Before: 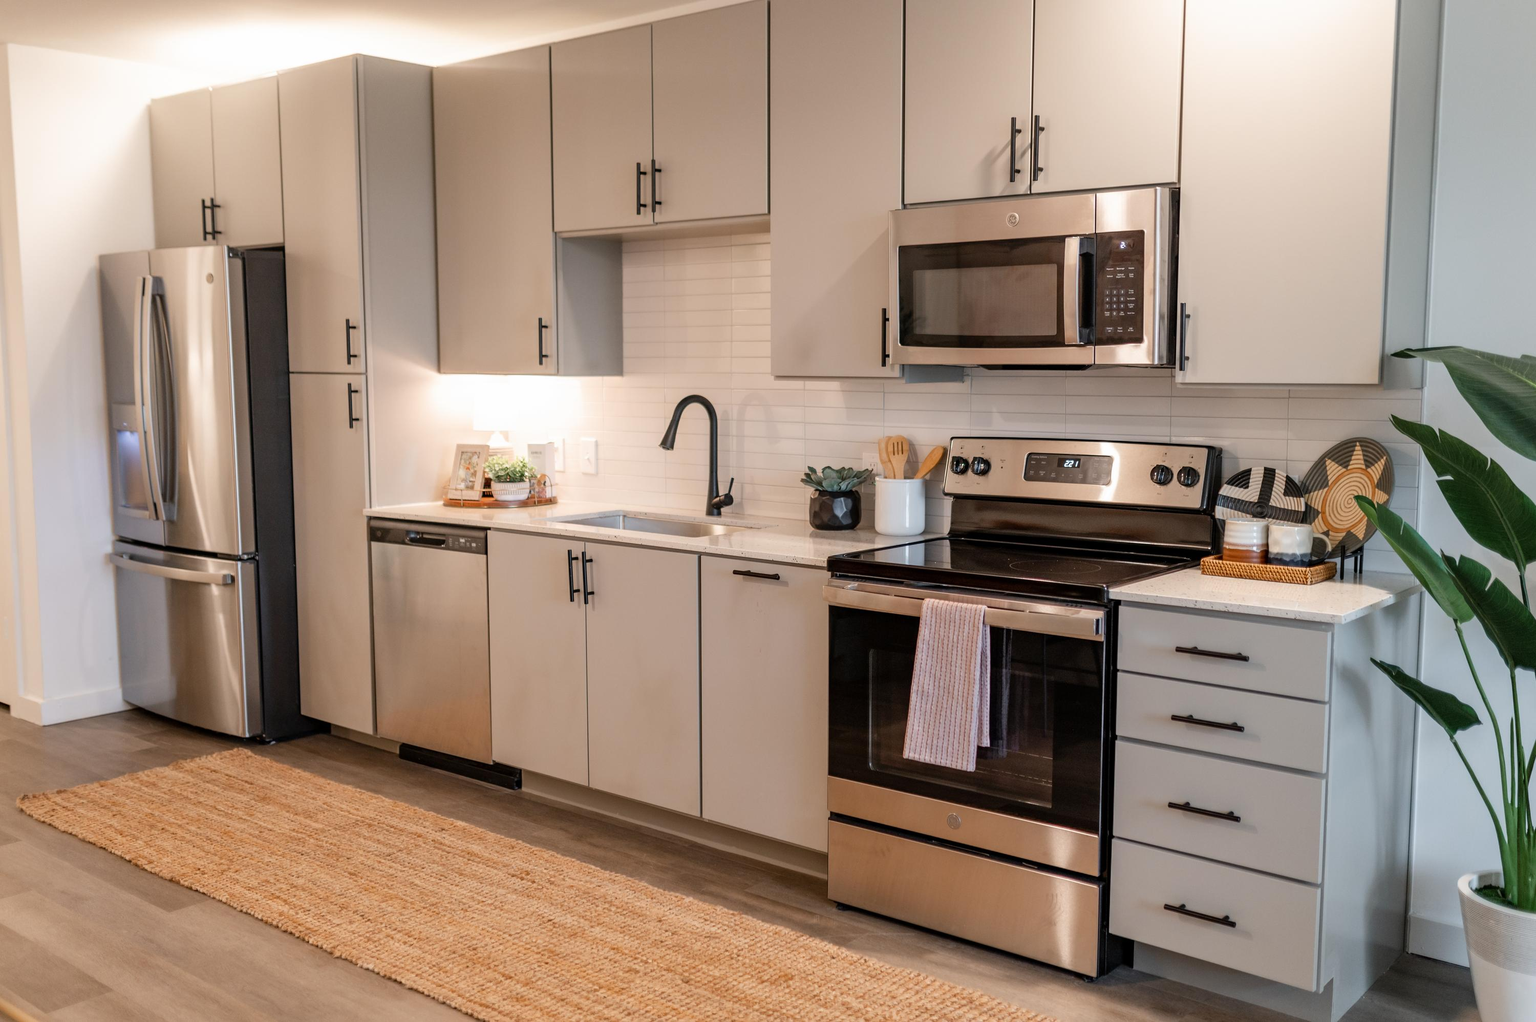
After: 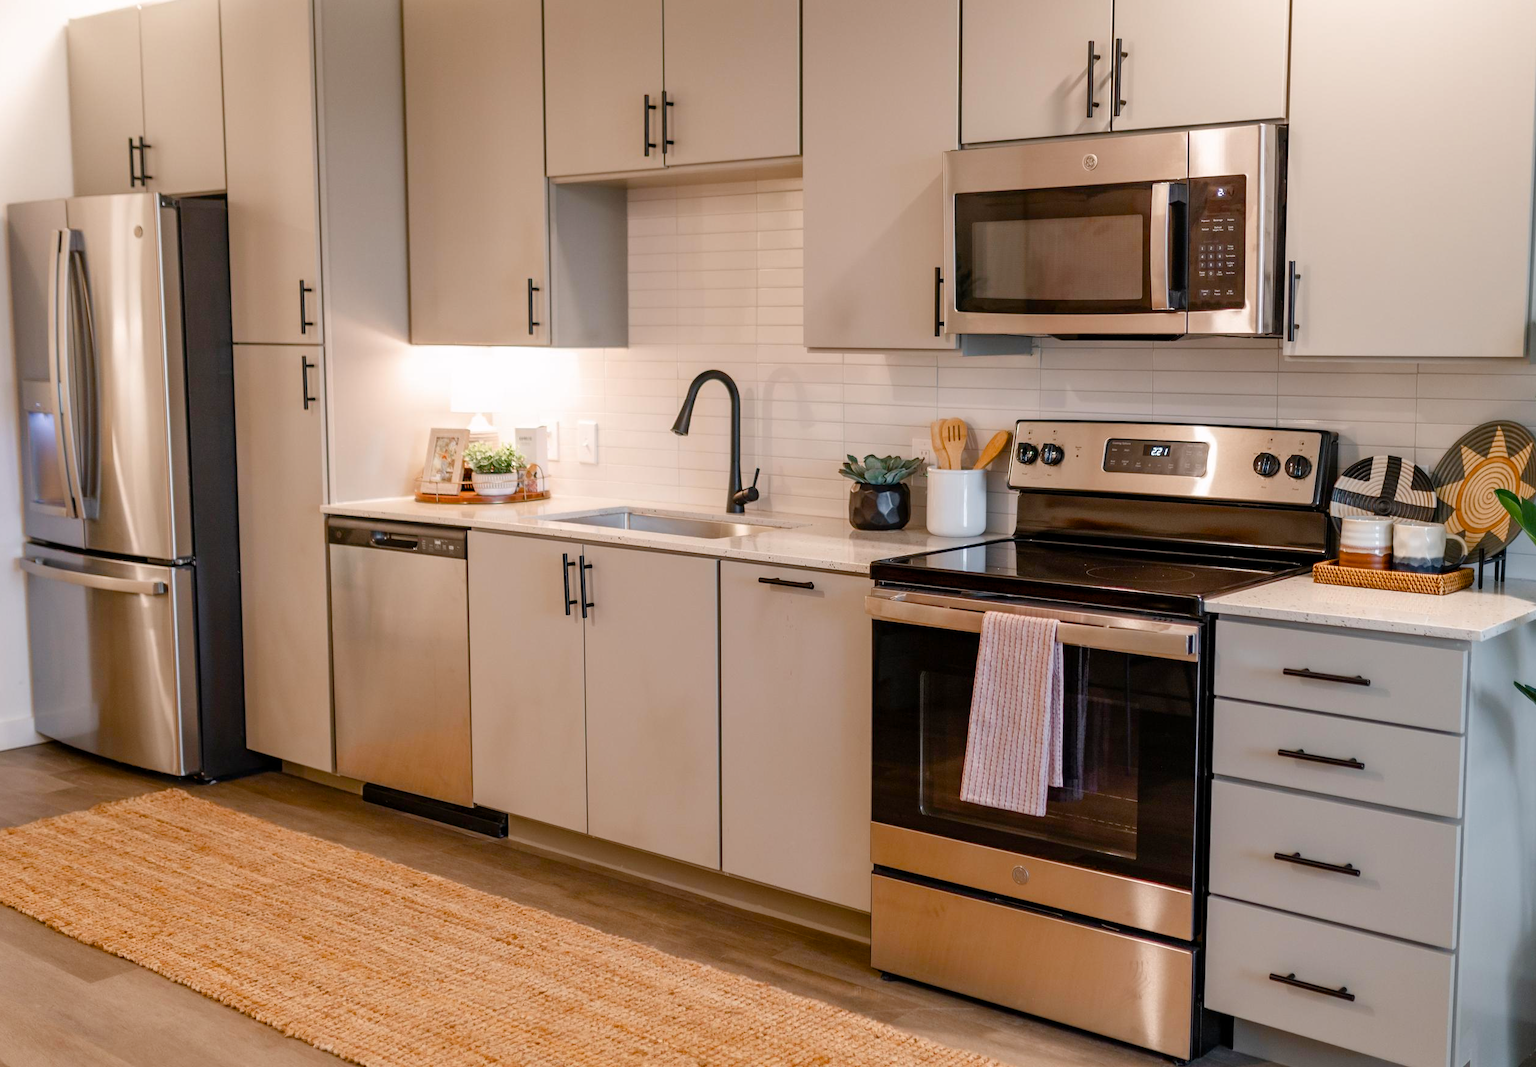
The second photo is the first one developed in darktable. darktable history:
crop: left 6.074%, top 8.148%, right 9.551%, bottom 3.718%
color balance rgb: highlights gain › chroma 0.237%, highlights gain › hue 329.9°, perceptual saturation grading › global saturation 20%, perceptual saturation grading › highlights -25.64%, perceptual saturation grading › shadows 49.752%
shadows and highlights: shadows 4.35, highlights -16.78, soften with gaussian
